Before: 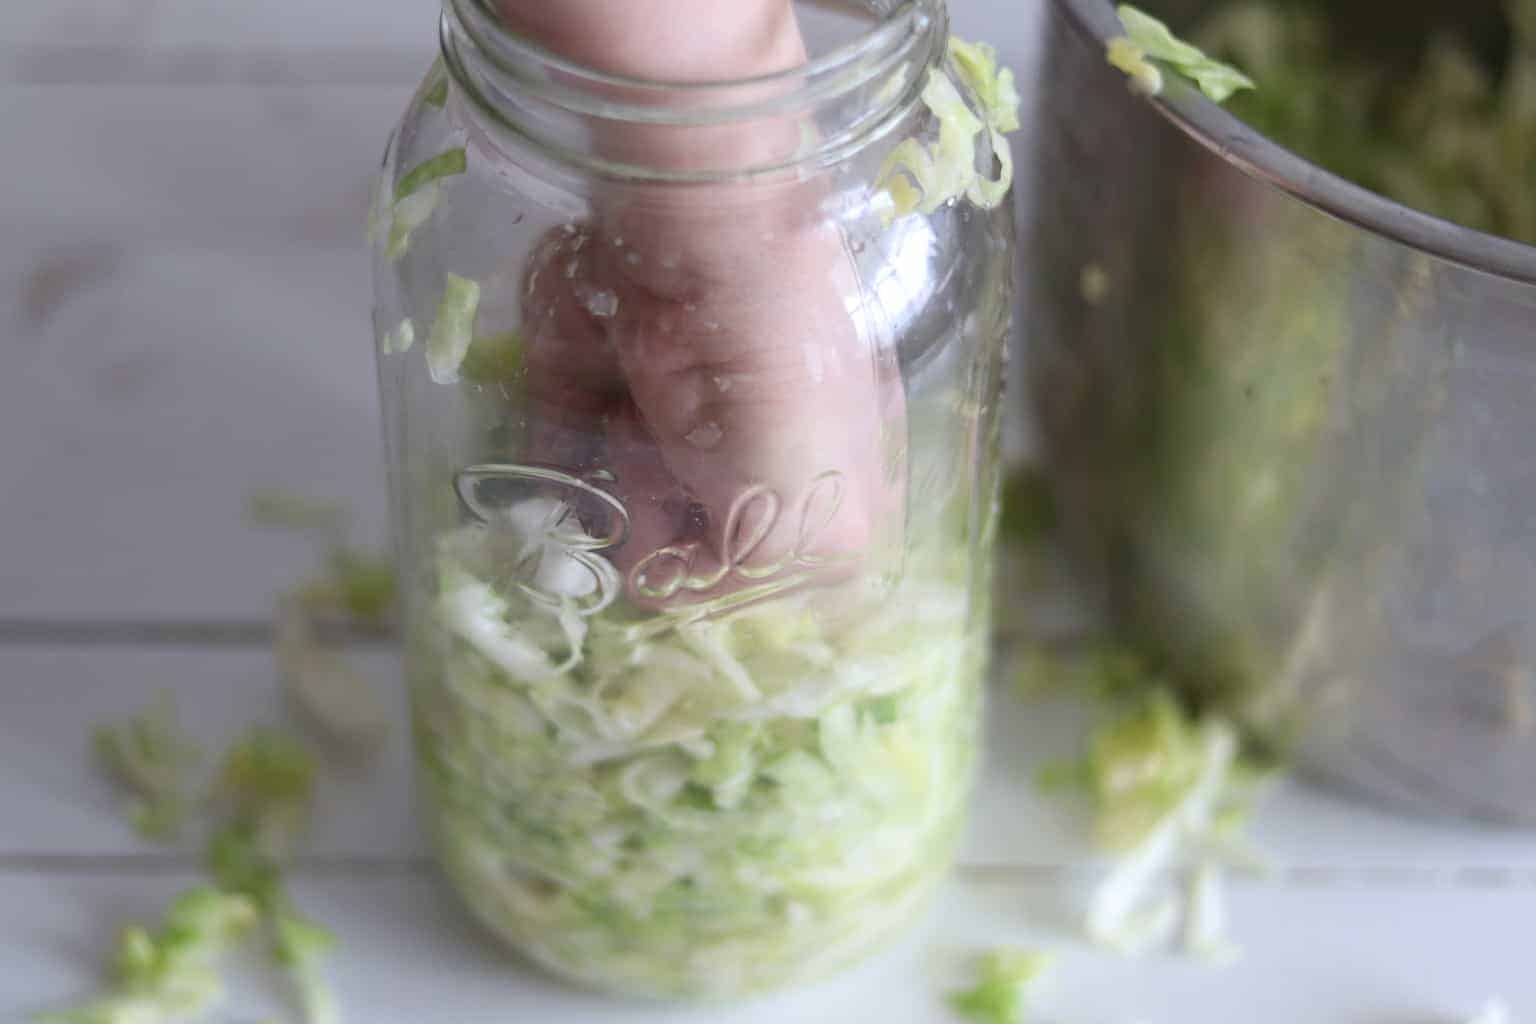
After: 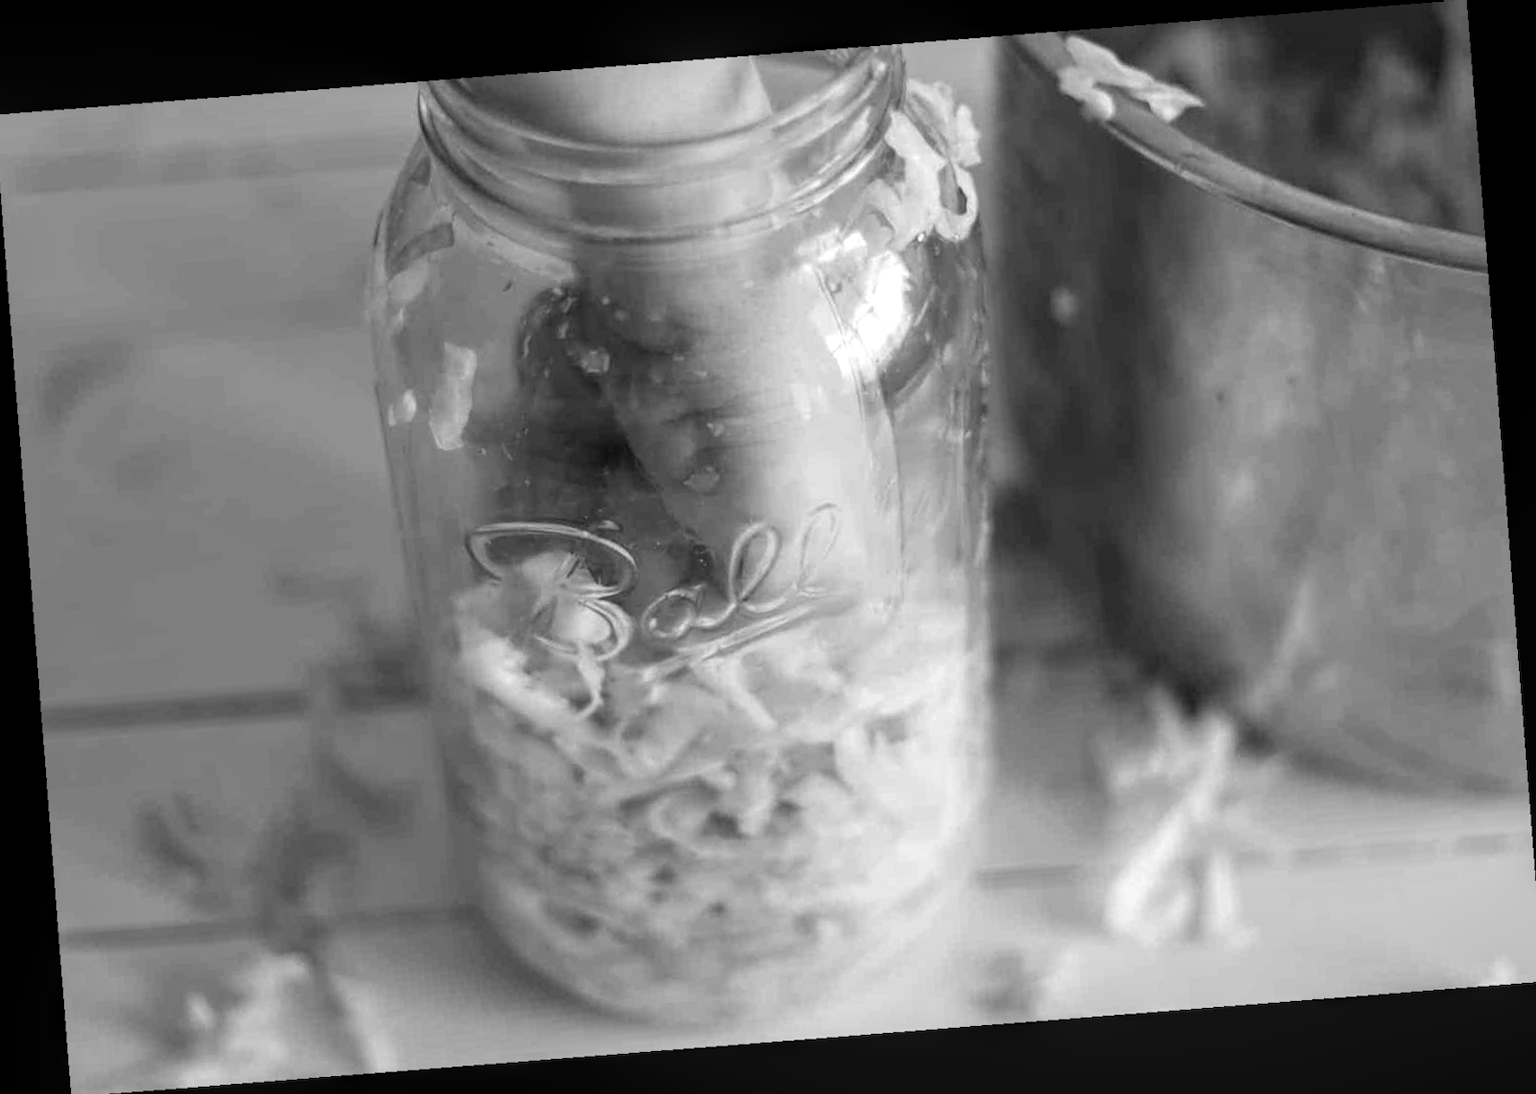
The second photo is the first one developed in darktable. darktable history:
crop and rotate: angle -0.5°
levels: mode automatic, black 0.023%, white 99.97%, levels [0.062, 0.494, 0.925]
local contrast: detail 130%
monochrome: on, module defaults
rotate and perspective: rotation -4.98°, automatic cropping off
